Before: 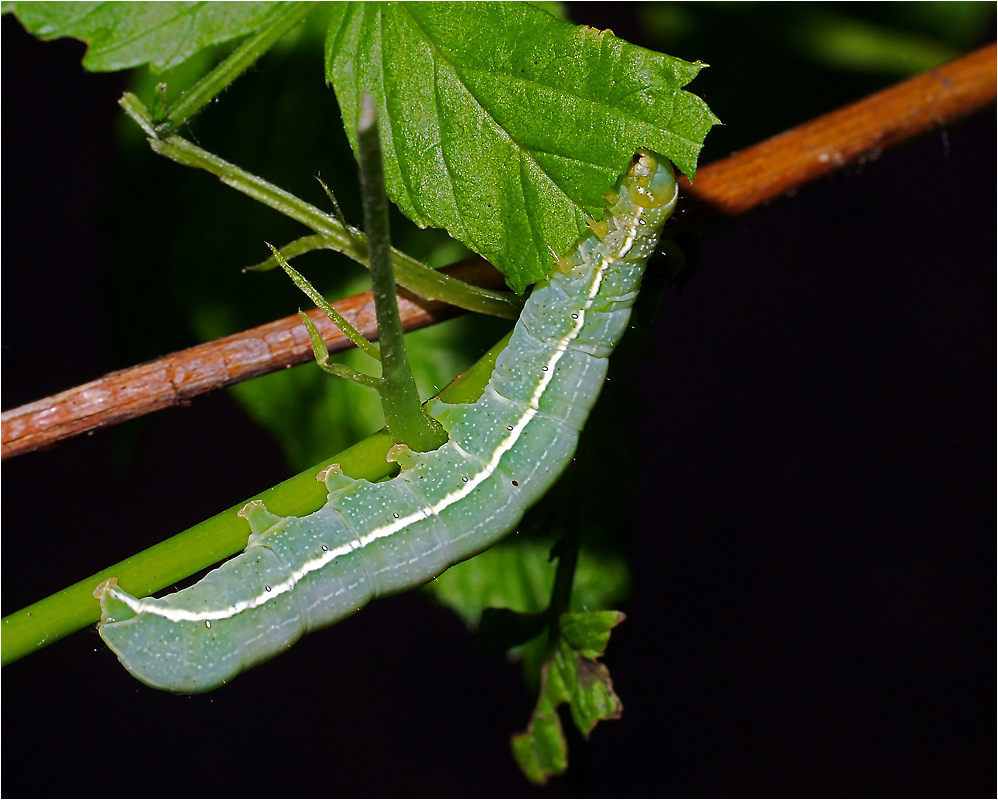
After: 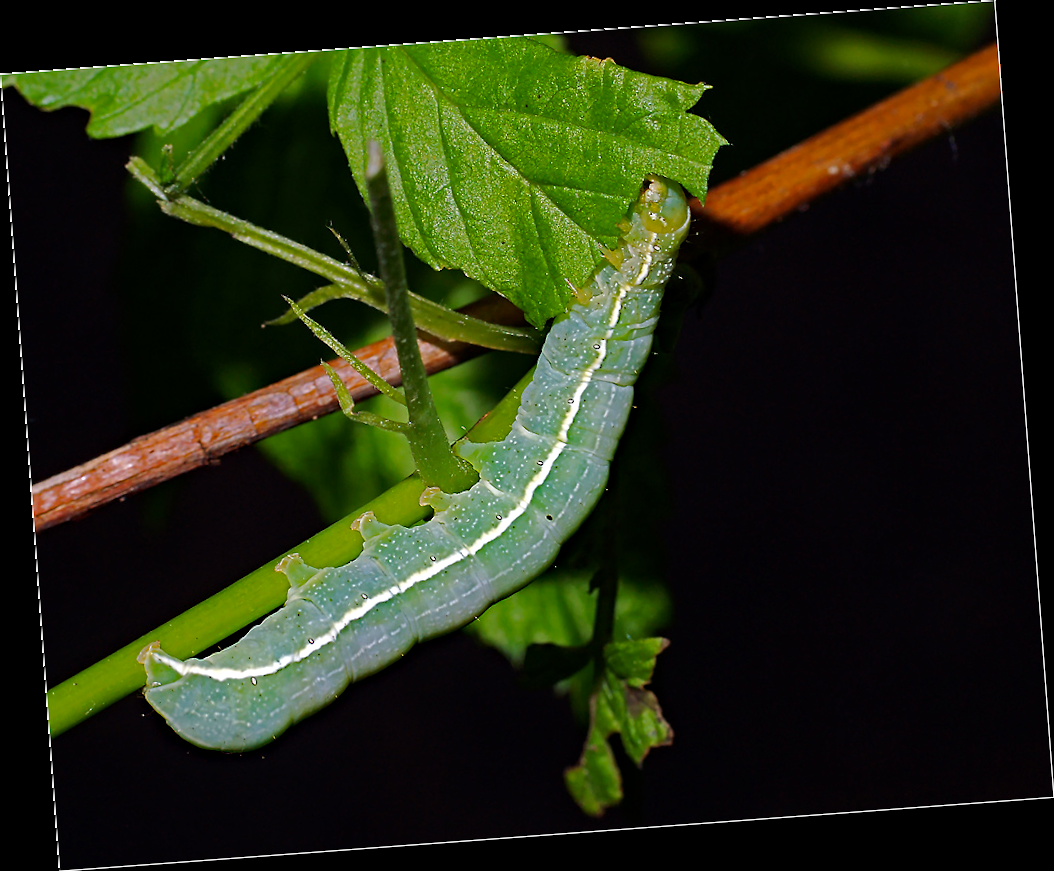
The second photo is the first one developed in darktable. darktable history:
haze removal: strength 0.29, distance 0.25, compatibility mode true, adaptive false
rotate and perspective: rotation -4.25°, automatic cropping off
